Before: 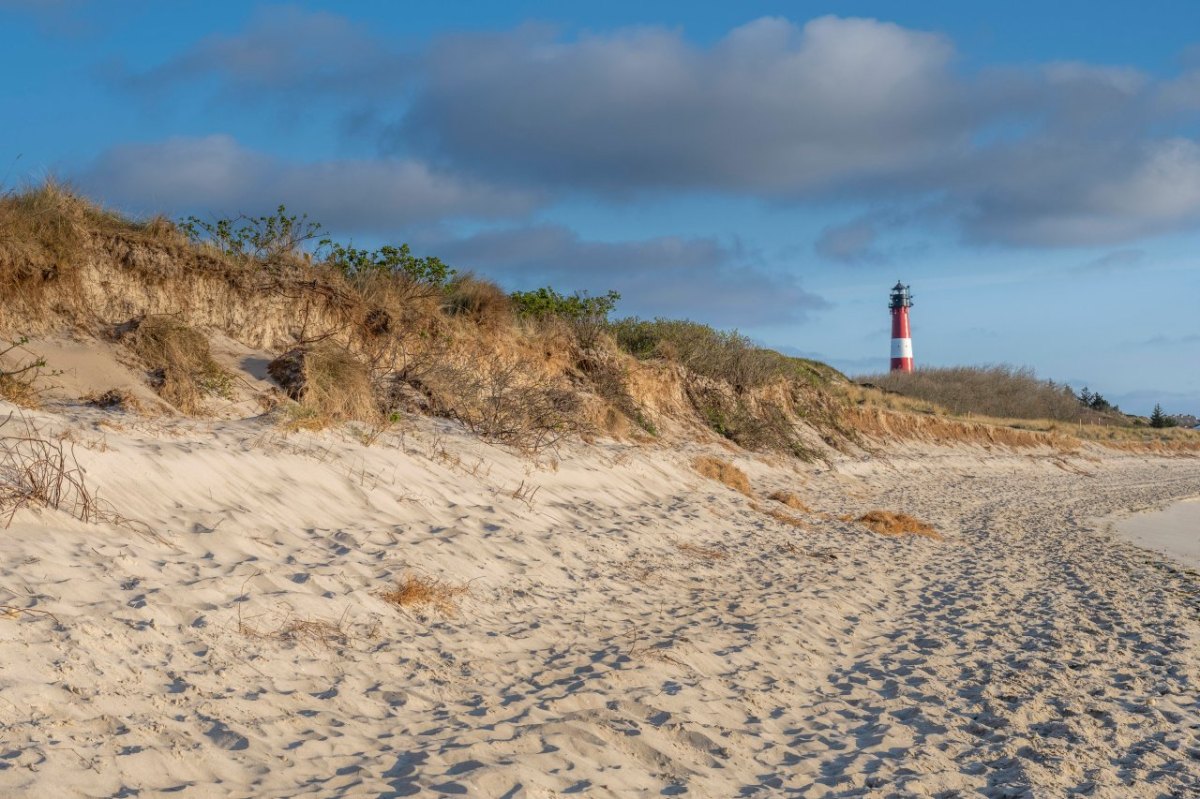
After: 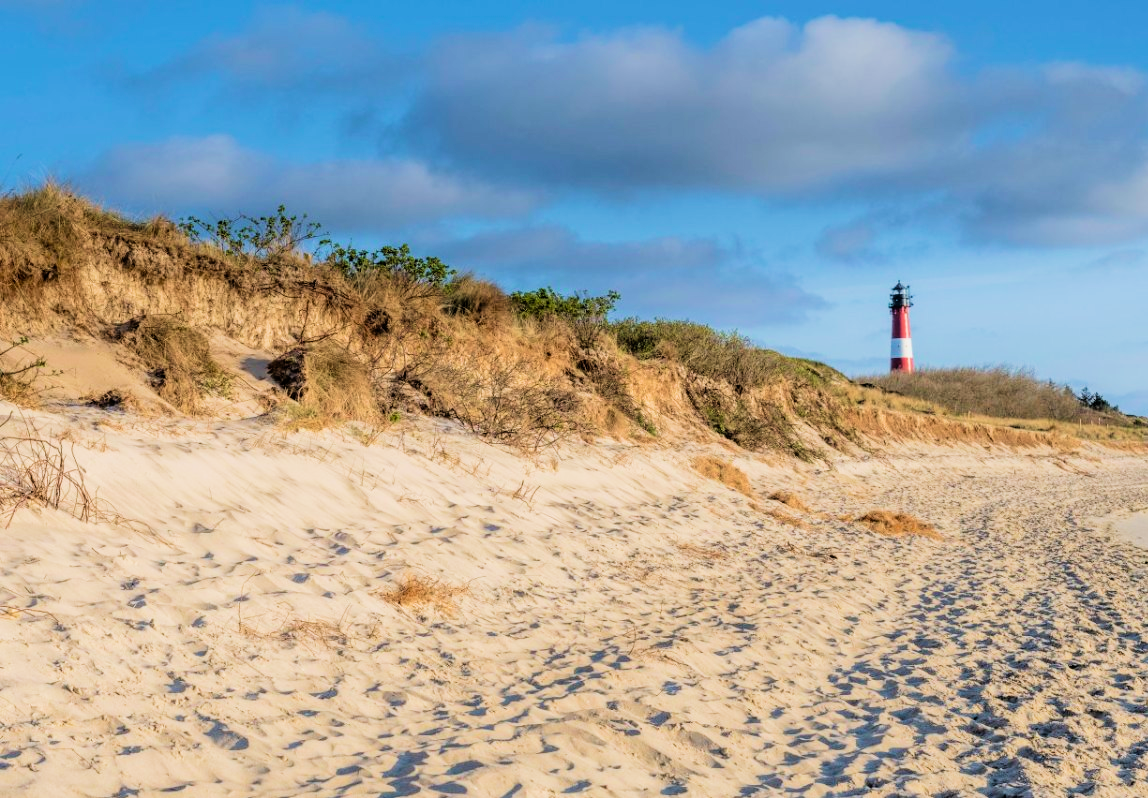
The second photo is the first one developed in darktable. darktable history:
color balance rgb: perceptual saturation grading › global saturation 0.928%, perceptual brilliance grading › global brilliance 9.893%, perceptual brilliance grading › shadows 15.399%, global vibrance 9.796%
crop: right 4.296%, bottom 0.04%
velvia: strength 40.38%
filmic rgb: black relative exposure -5.14 EV, white relative exposure 3.96 EV, threshold 2.98 EV, hardness 2.88, contrast 1.403, highlights saturation mix -29.41%, enable highlight reconstruction true
